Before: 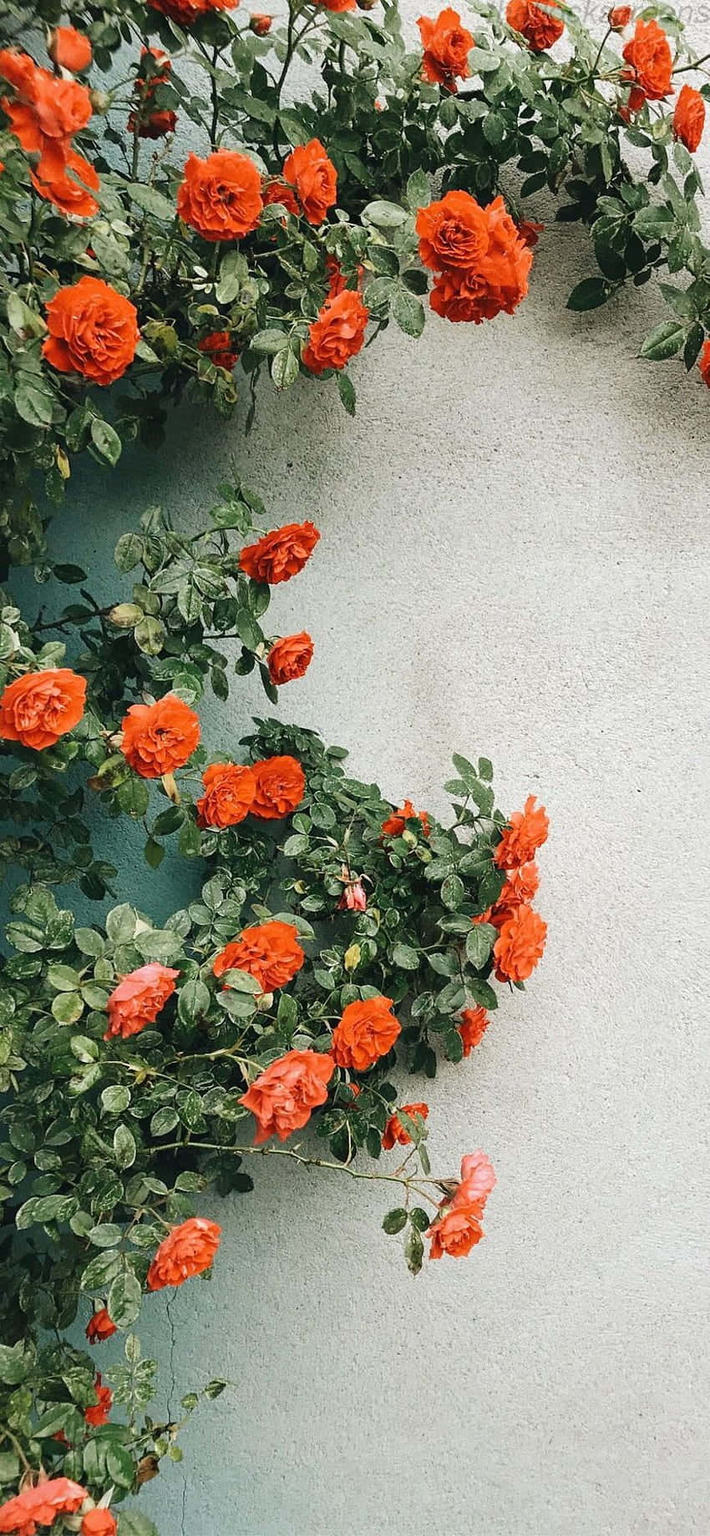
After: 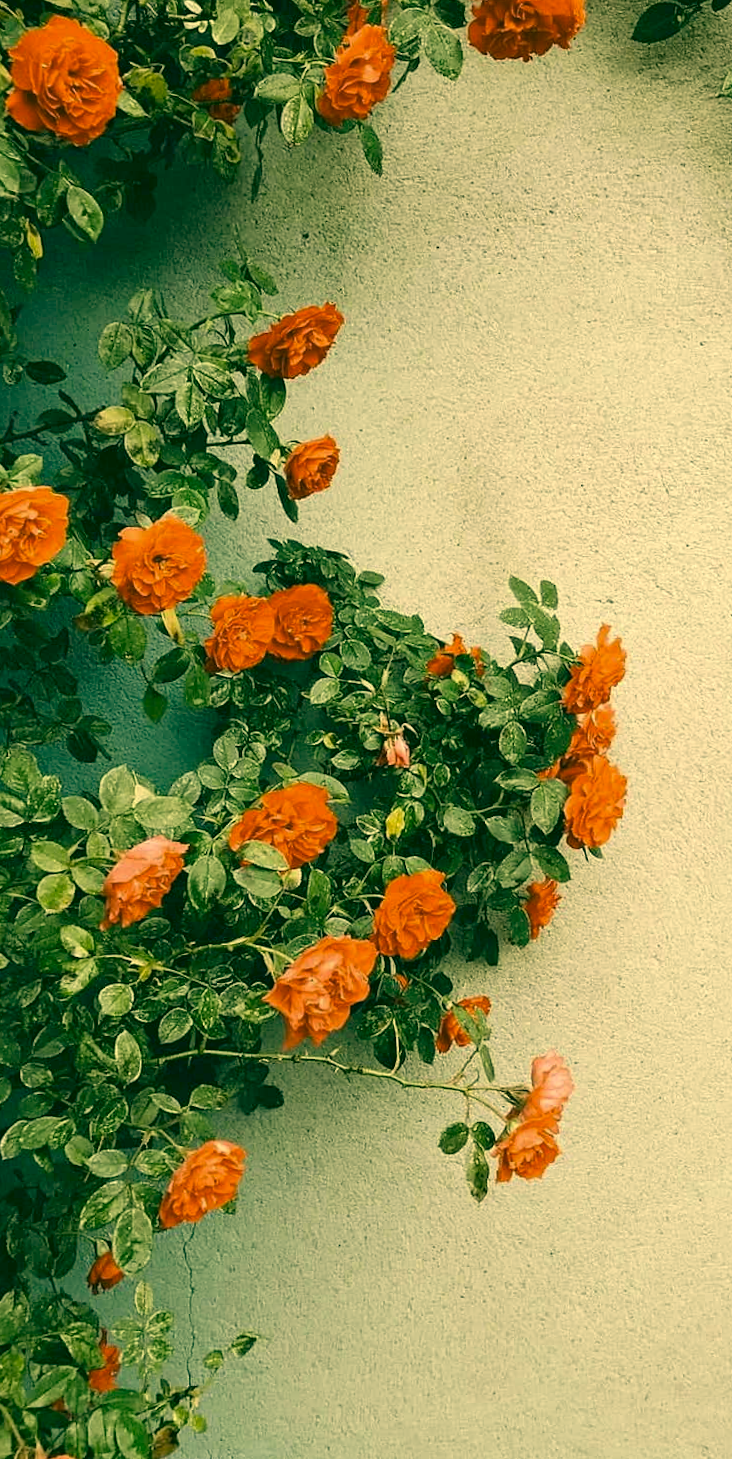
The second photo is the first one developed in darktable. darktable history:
color correction: highlights a* 5.62, highlights b* 33.57, shadows a* -25.86, shadows b* 4.02
crop and rotate: left 4.842%, top 15.51%, right 10.668%
rotate and perspective: rotation -1.42°, crop left 0.016, crop right 0.984, crop top 0.035, crop bottom 0.965
